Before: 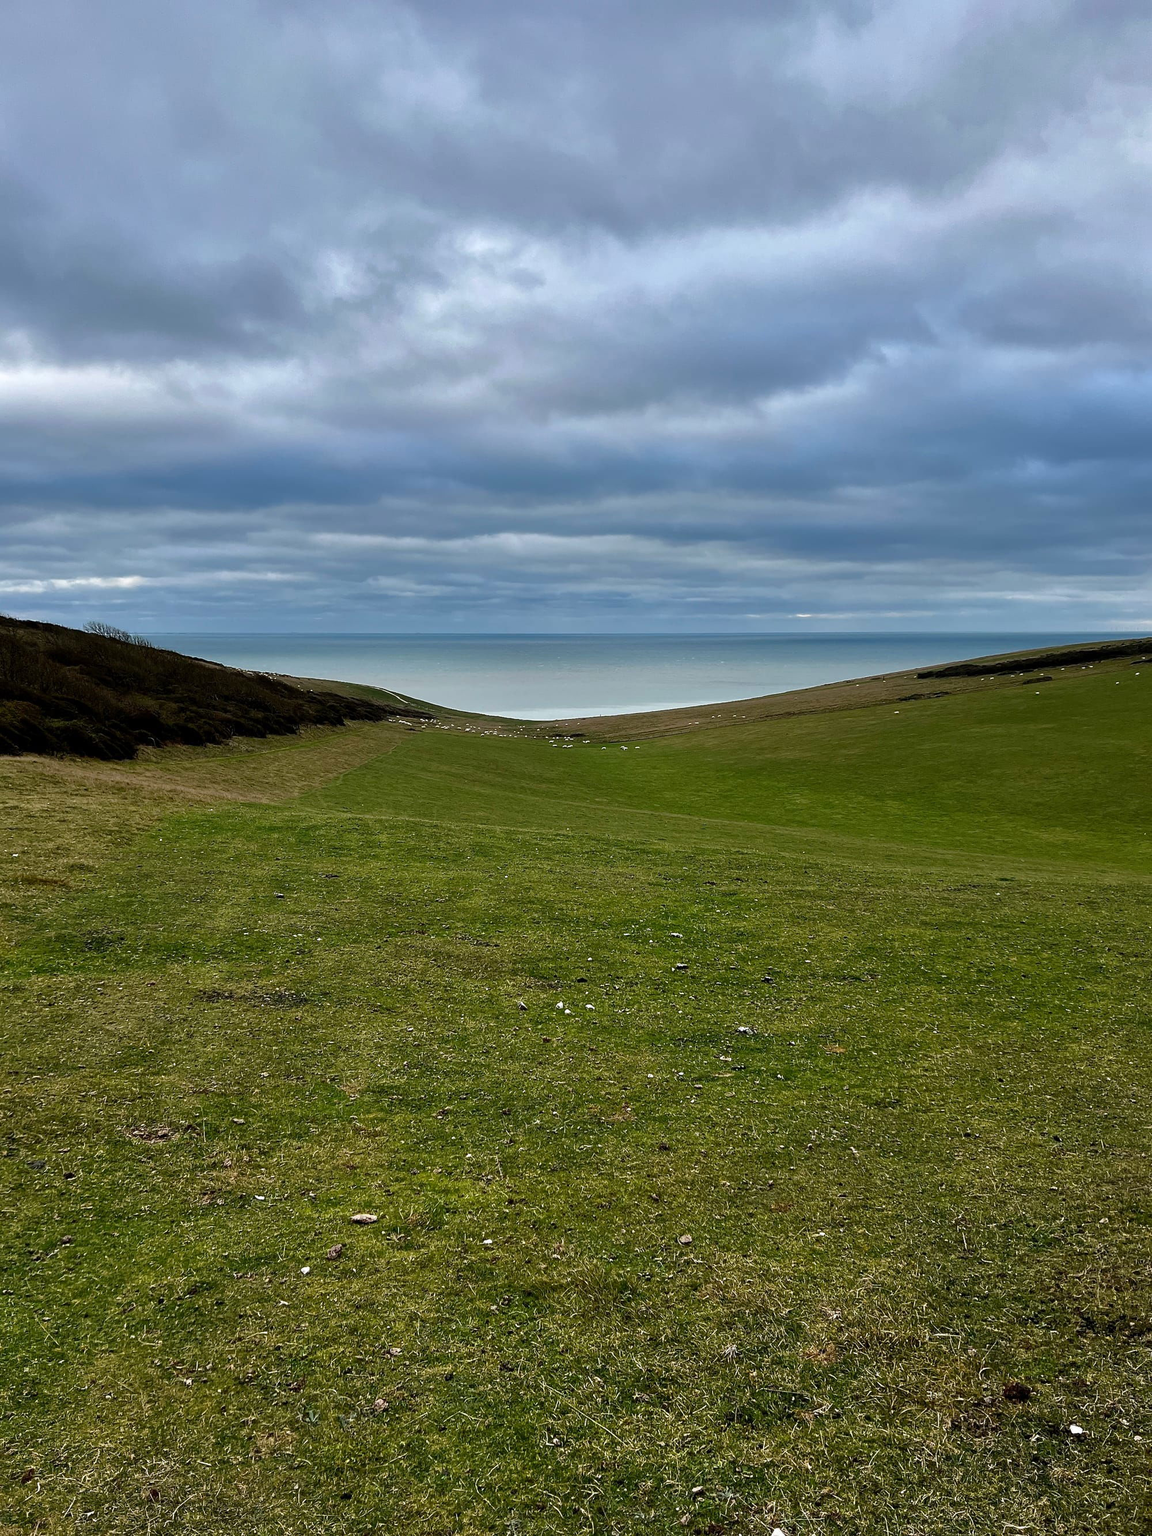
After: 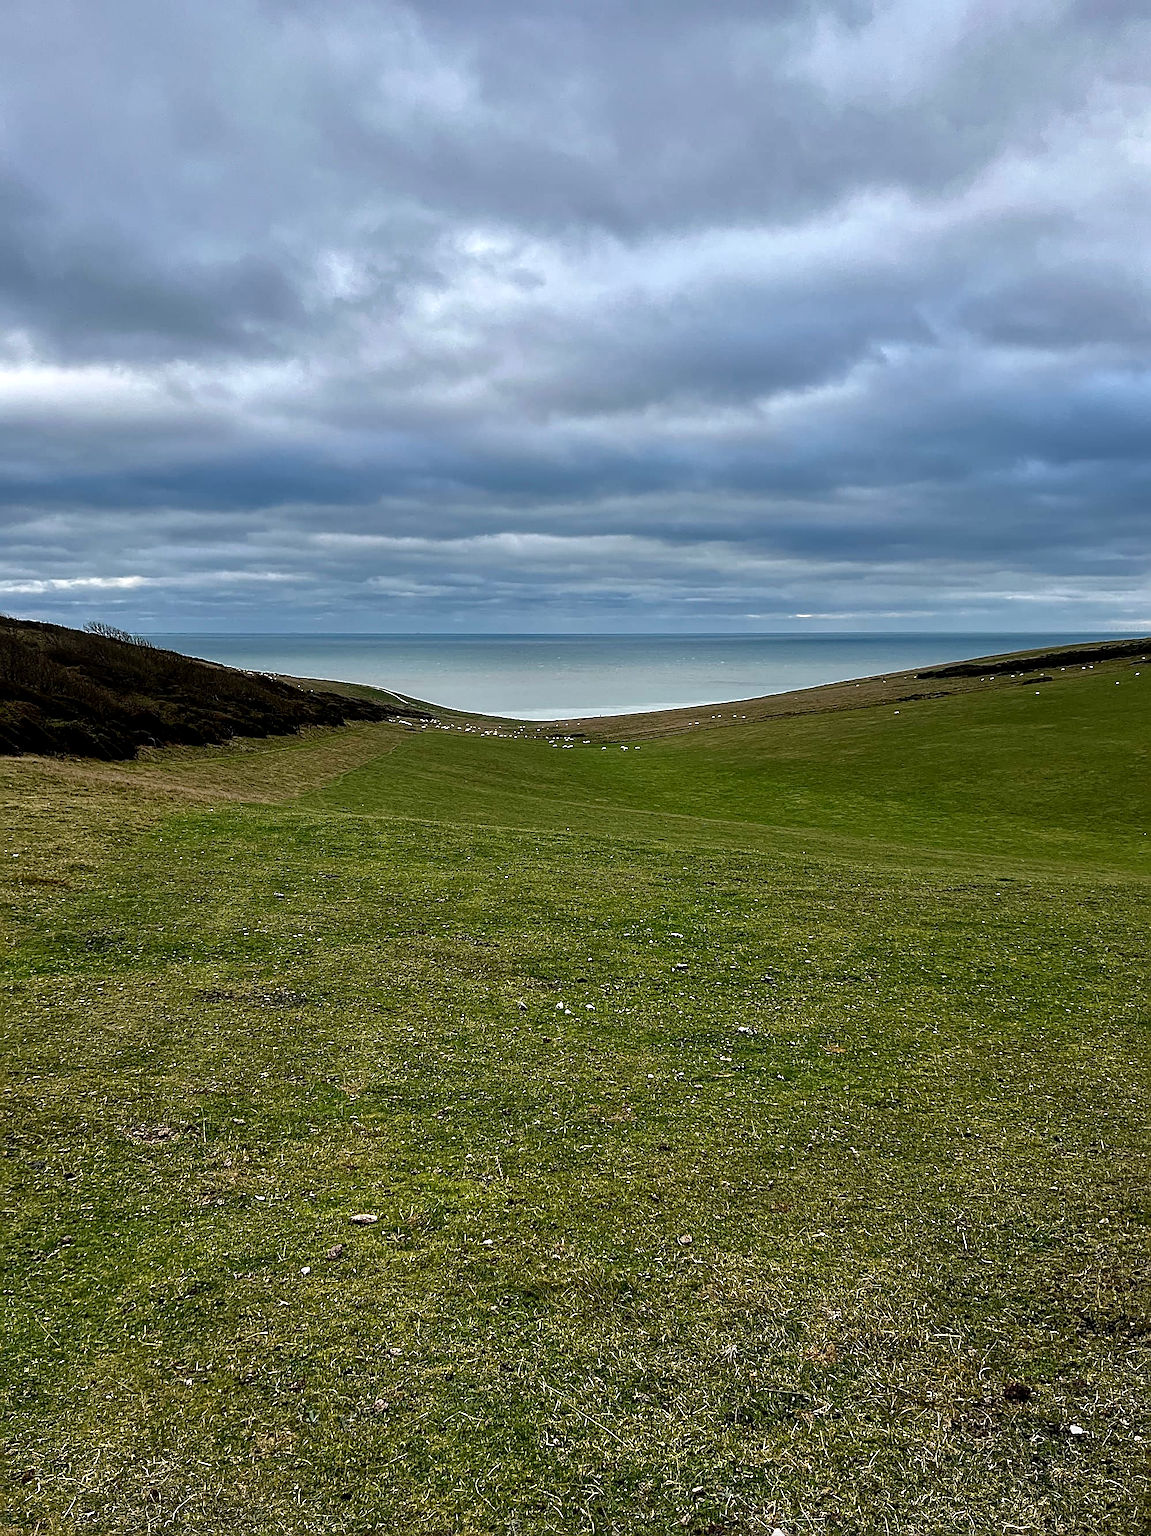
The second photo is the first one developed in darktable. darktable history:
shadows and highlights: shadows -0.283, highlights 39.56
local contrast: on, module defaults
sharpen: radius 2.808, amount 0.704
